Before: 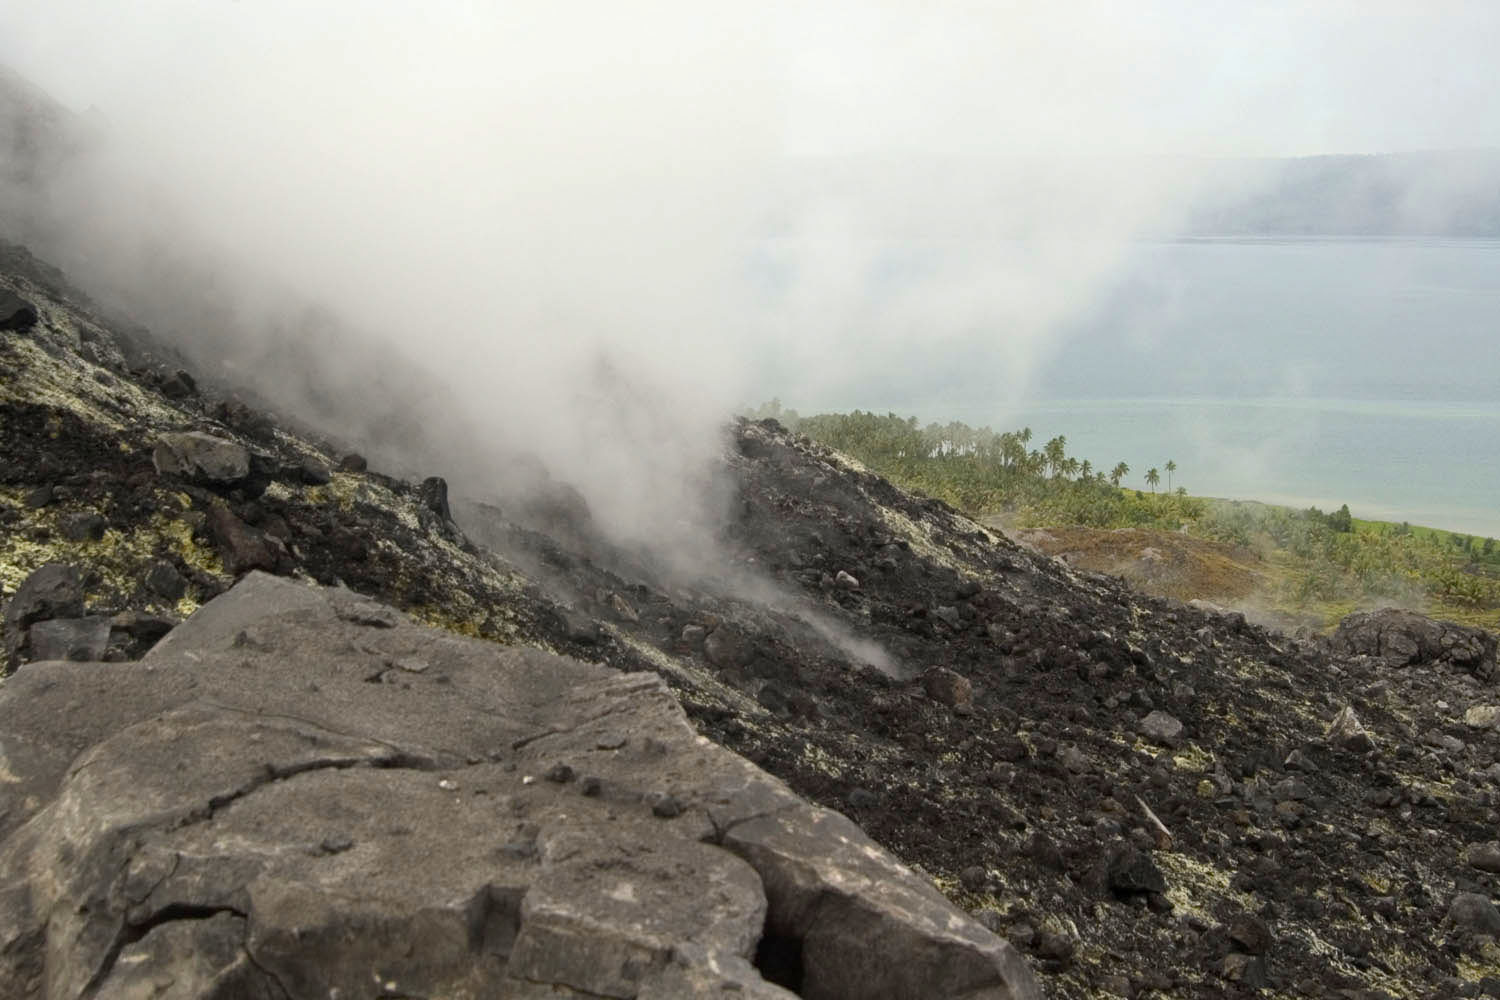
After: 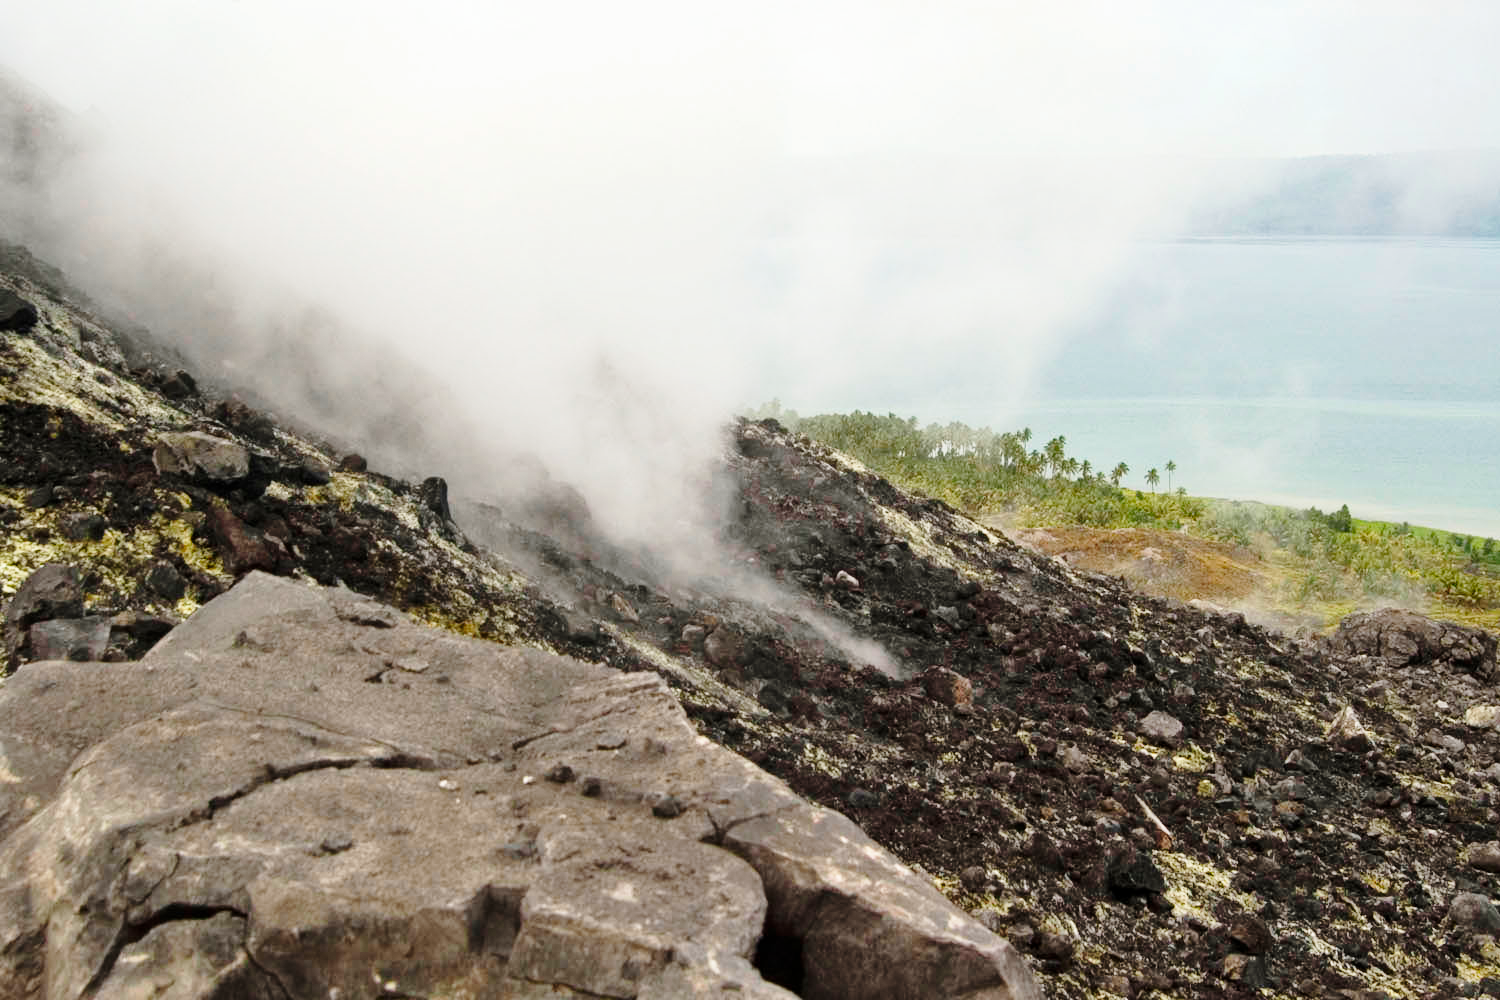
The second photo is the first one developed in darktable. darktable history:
shadows and highlights: highlights color adjustment 89.21%, low approximation 0.01, soften with gaussian
sharpen: radius 2.918, amount 0.852, threshold 47.092
base curve: curves: ch0 [(0, 0) (0.028, 0.03) (0.121, 0.232) (0.46, 0.748) (0.859, 0.968) (1, 1)], preserve colors none
